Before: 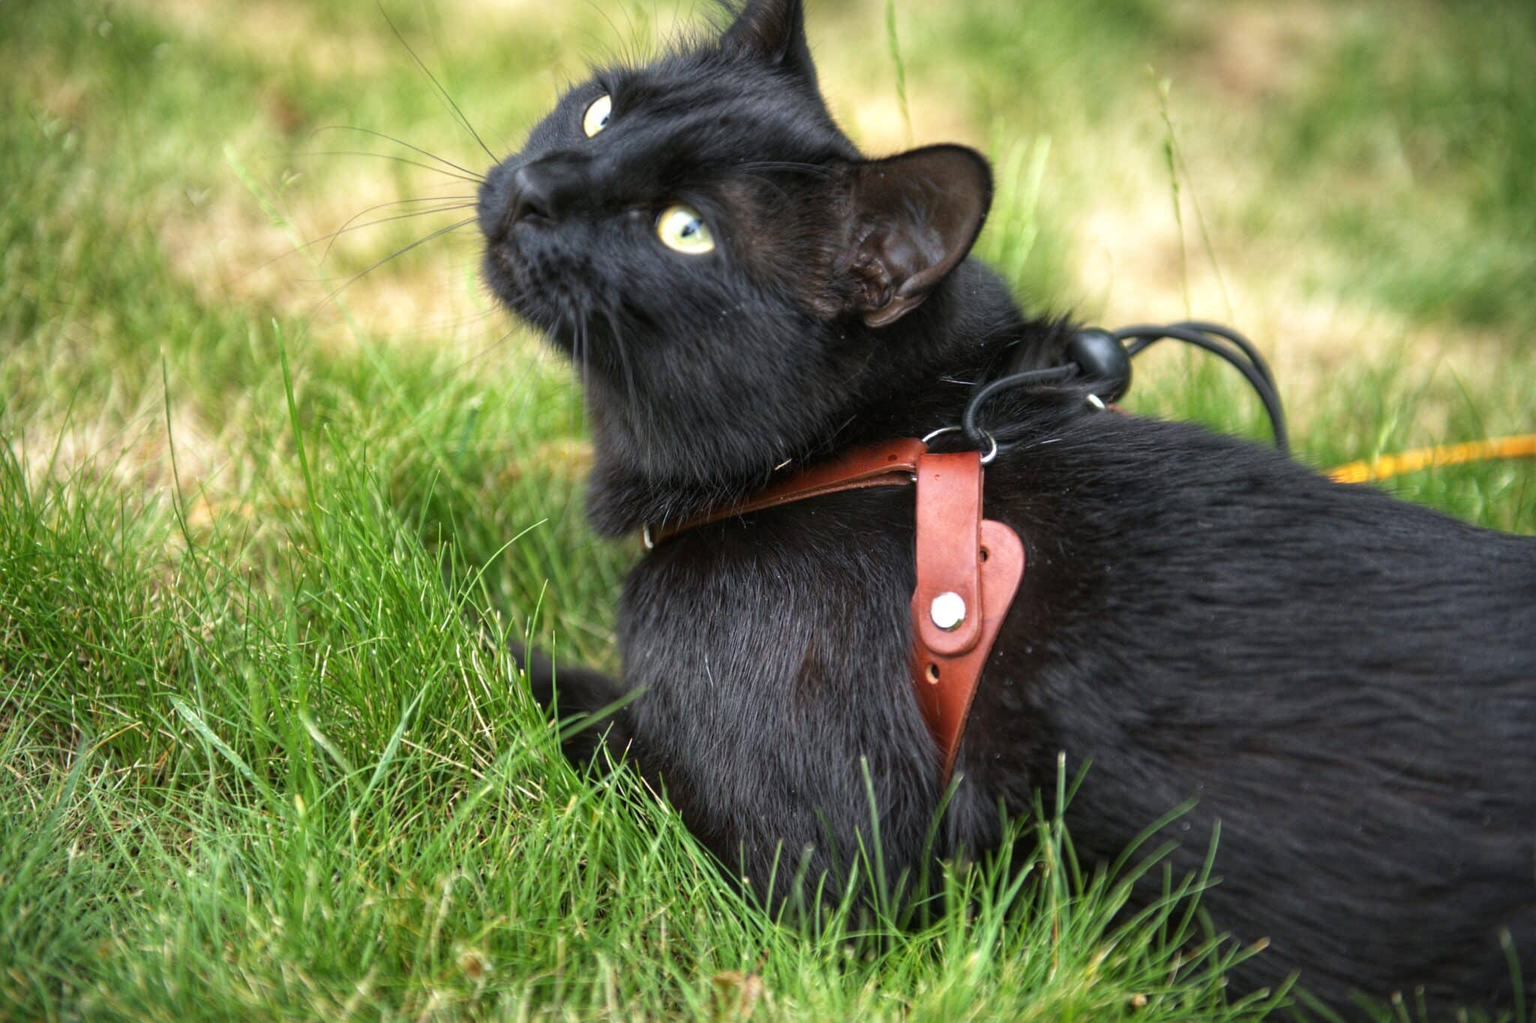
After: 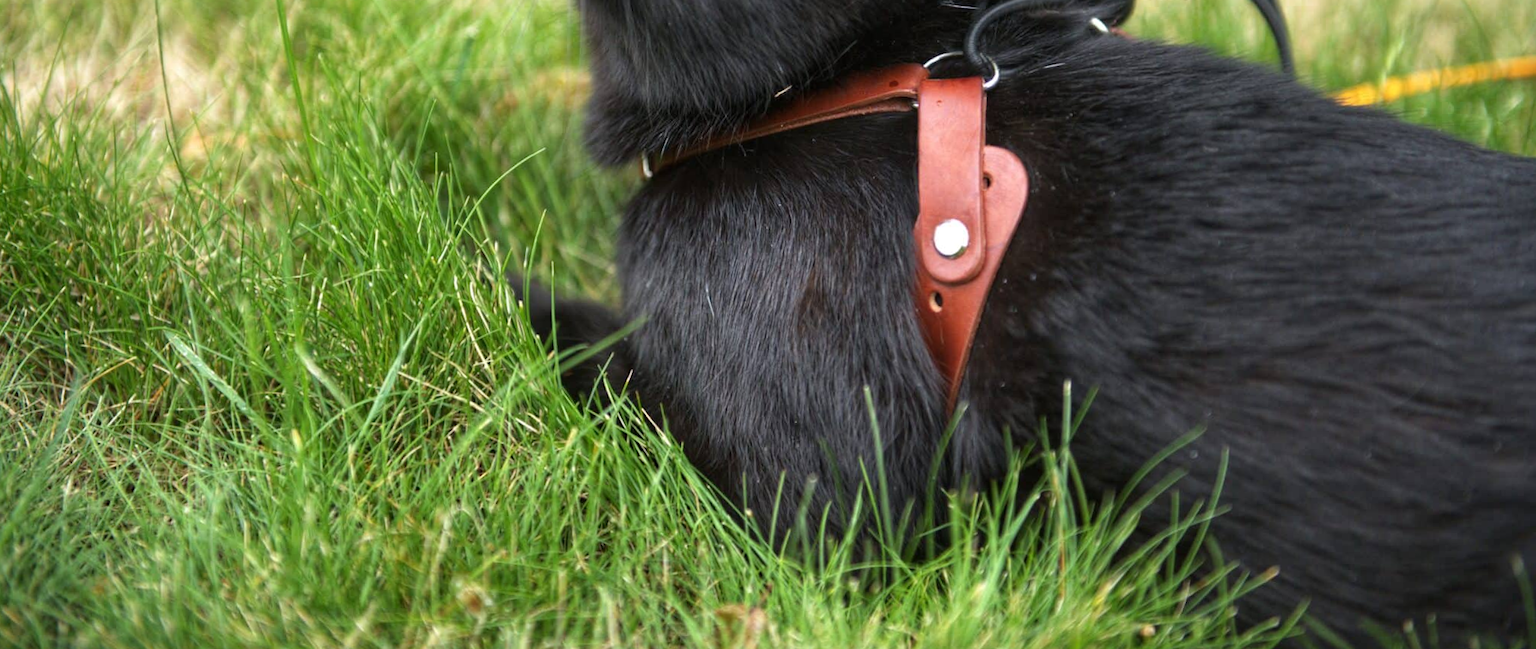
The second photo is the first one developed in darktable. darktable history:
crop and rotate: top 36.435%
rotate and perspective: rotation -0.45°, automatic cropping original format, crop left 0.008, crop right 0.992, crop top 0.012, crop bottom 0.988
